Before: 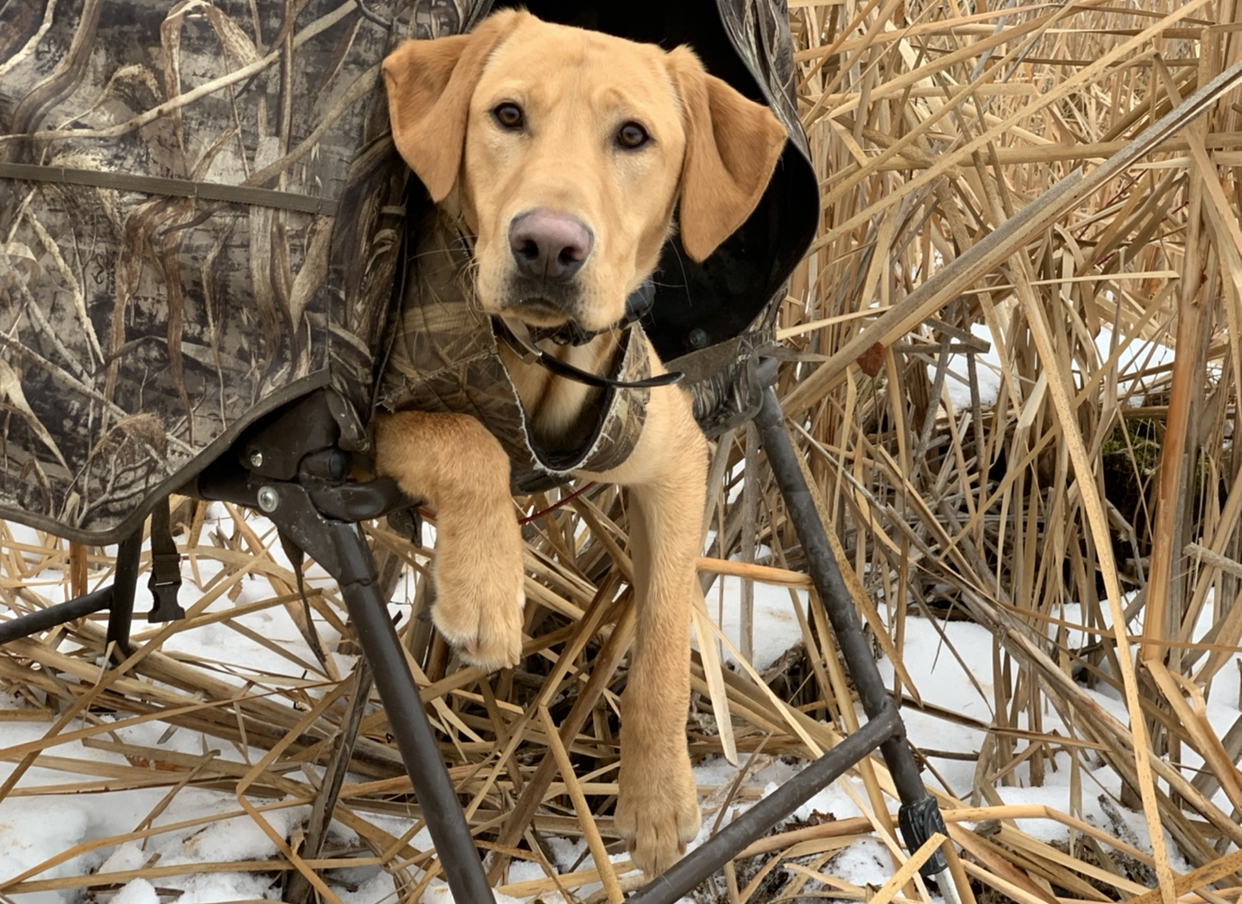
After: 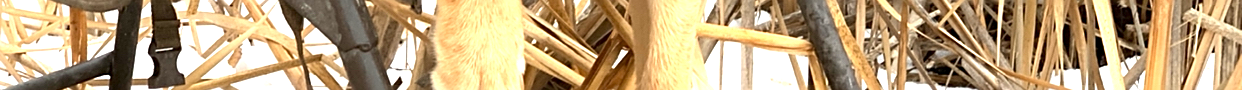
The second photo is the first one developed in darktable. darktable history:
exposure: black level correction 0, exposure 1.2 EV, compensate exposure bias true, compensate highlight preservation false
tone equalizer: on, module defaults
sharpen: on, module defaults
crop and rotate: top 59.084%, bottom 30.916%
